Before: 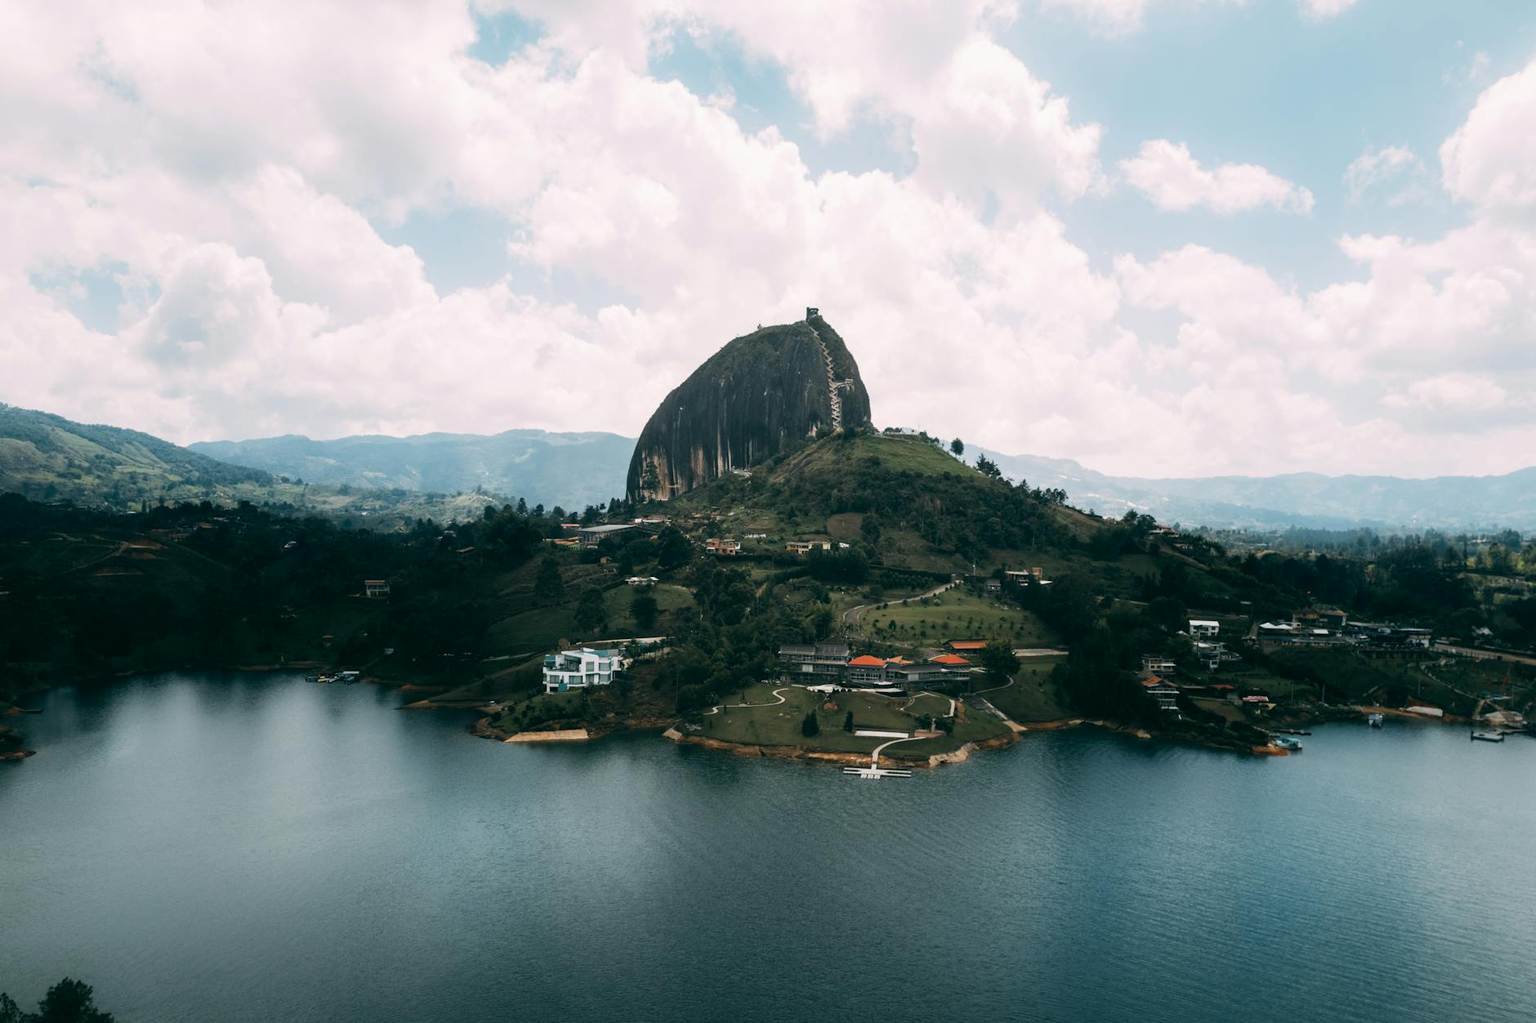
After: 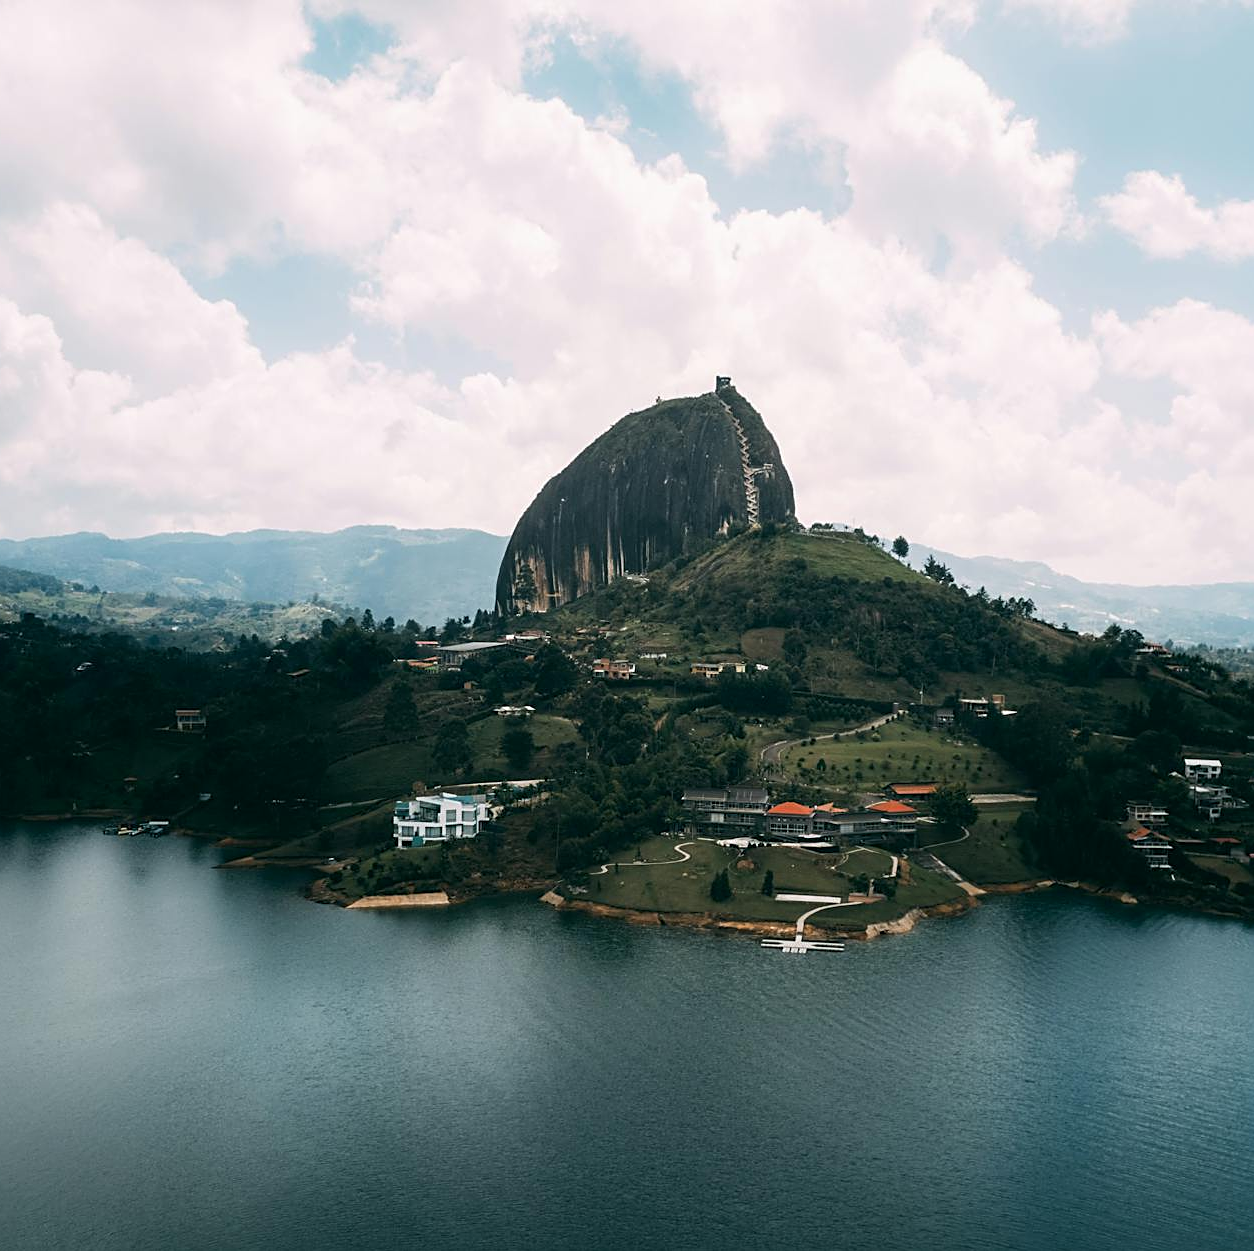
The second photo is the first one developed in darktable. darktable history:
crop and rotate: left 14.509%, right 18.775%
sharpen: on, module defaults
